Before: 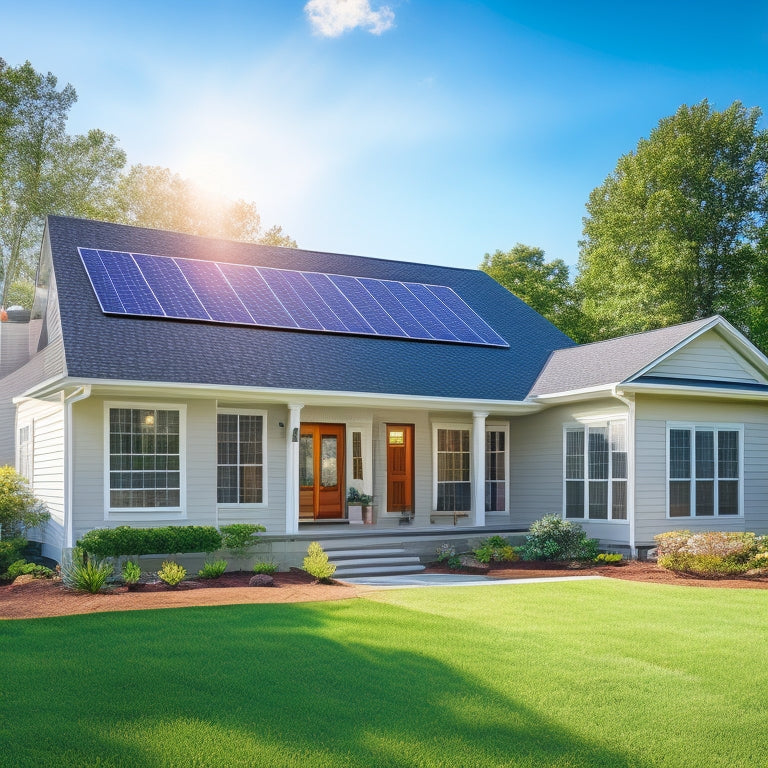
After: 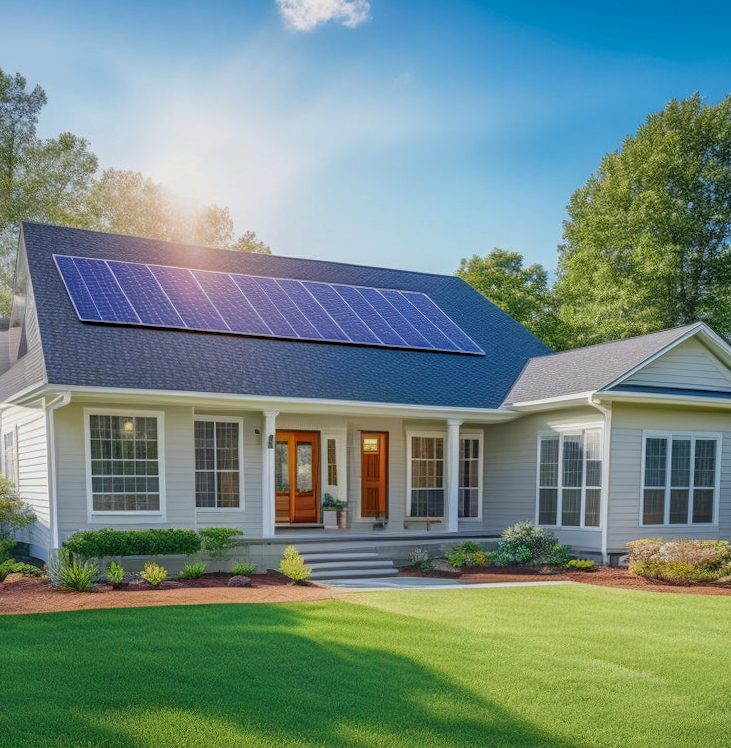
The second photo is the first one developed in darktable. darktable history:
rotate and perspective: rotation 0.074°, lens shift (vertical) 0.096, lens shift (horizontal) -0.041, crop left 0.043, crop right 0.952, crop top 0.024, crop bottom 0.979
tone equalizer: -8 EV 0.25 EV, -7 EV 0.417 EV, -6 EV 0.417 EV, -5 EV 0.25 EV, -3 EV -0.25 EV, -2 EV -0.417 EV, -1 EV -0.417 EV, +0 EV -0.25 EV, edges refinement/feathering 500, mask exposure compensation -1.57 EV, preserve details guided filter
white balance: red 1, blue 1
local contrast: highlights 0%, shadows 0%, detail 133%
